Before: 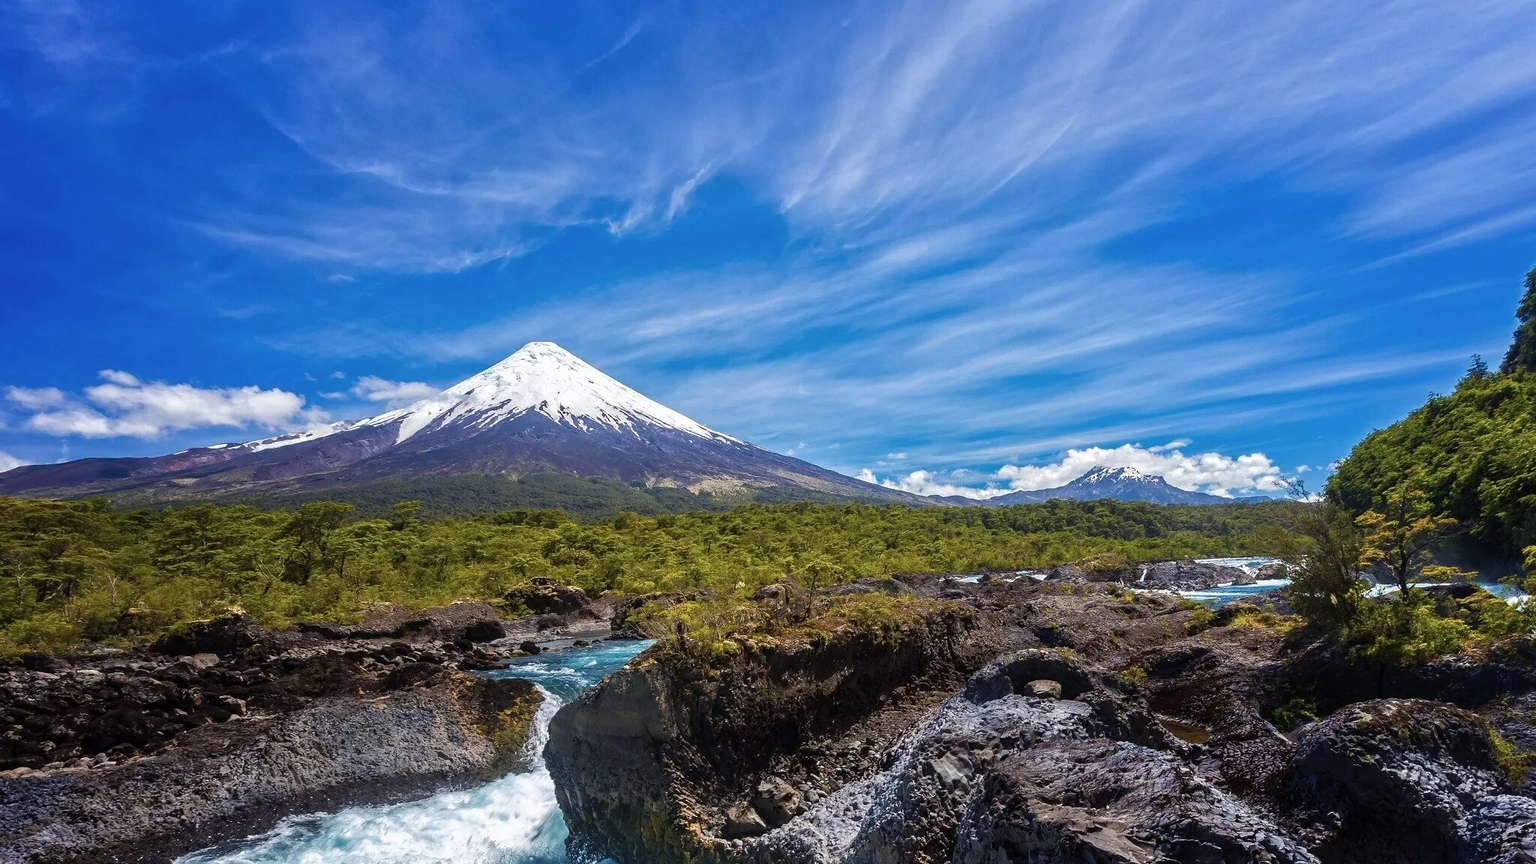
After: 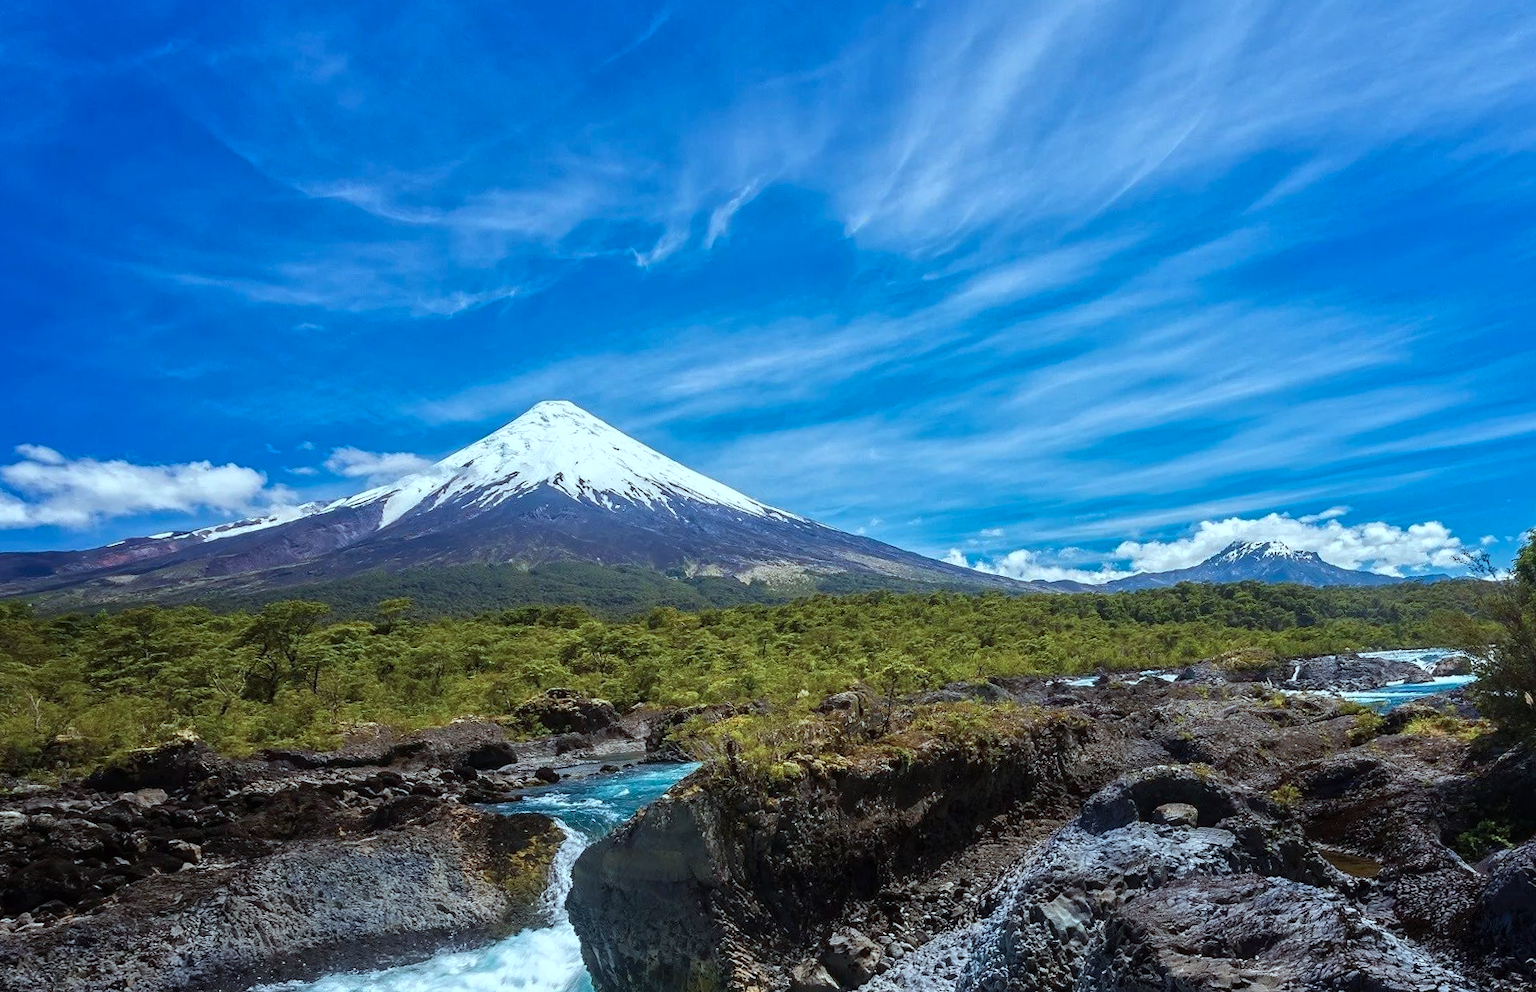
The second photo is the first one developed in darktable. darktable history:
color correction: highlights a* -10.04, highlights b* -10.37
crop and rotate: angle 1°, left 4.281%, top 0.642%, right 11.383%, bottom 2.486%
